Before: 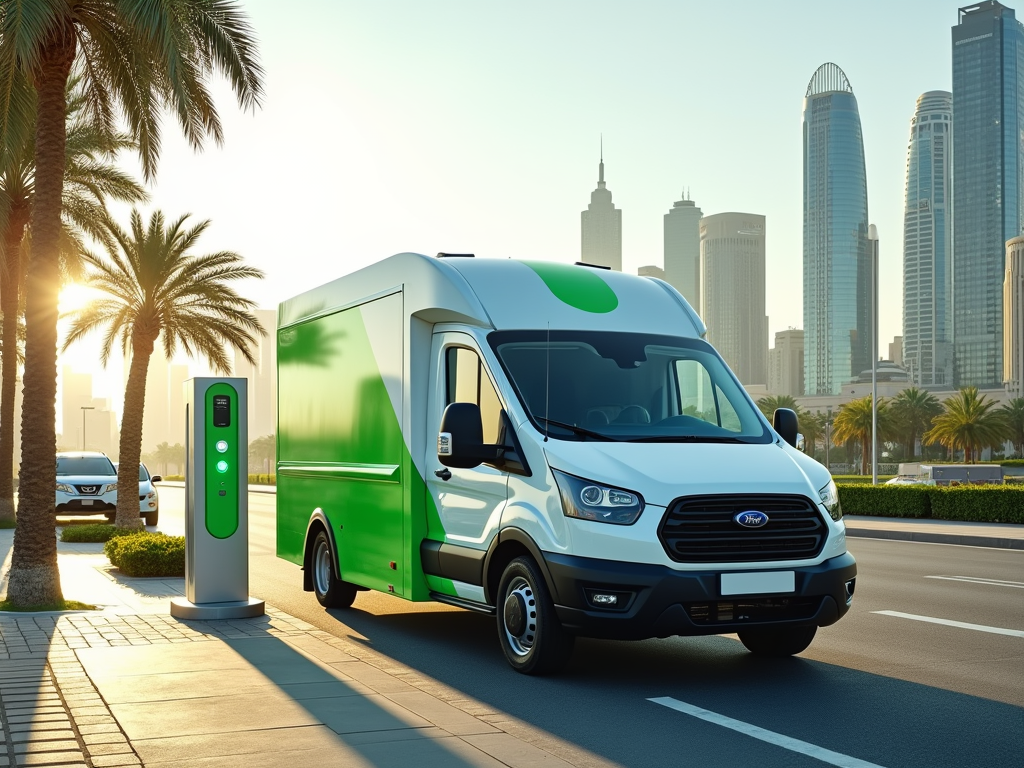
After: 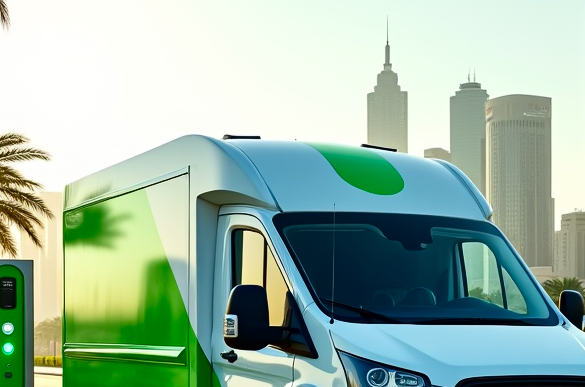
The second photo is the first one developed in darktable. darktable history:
crop: left 20.932%, top 15.471%, right 21.848%, bottom 34.081%
contrast brightness saturation: contrast 0.19, brightness -0.11, saturation 0.21
